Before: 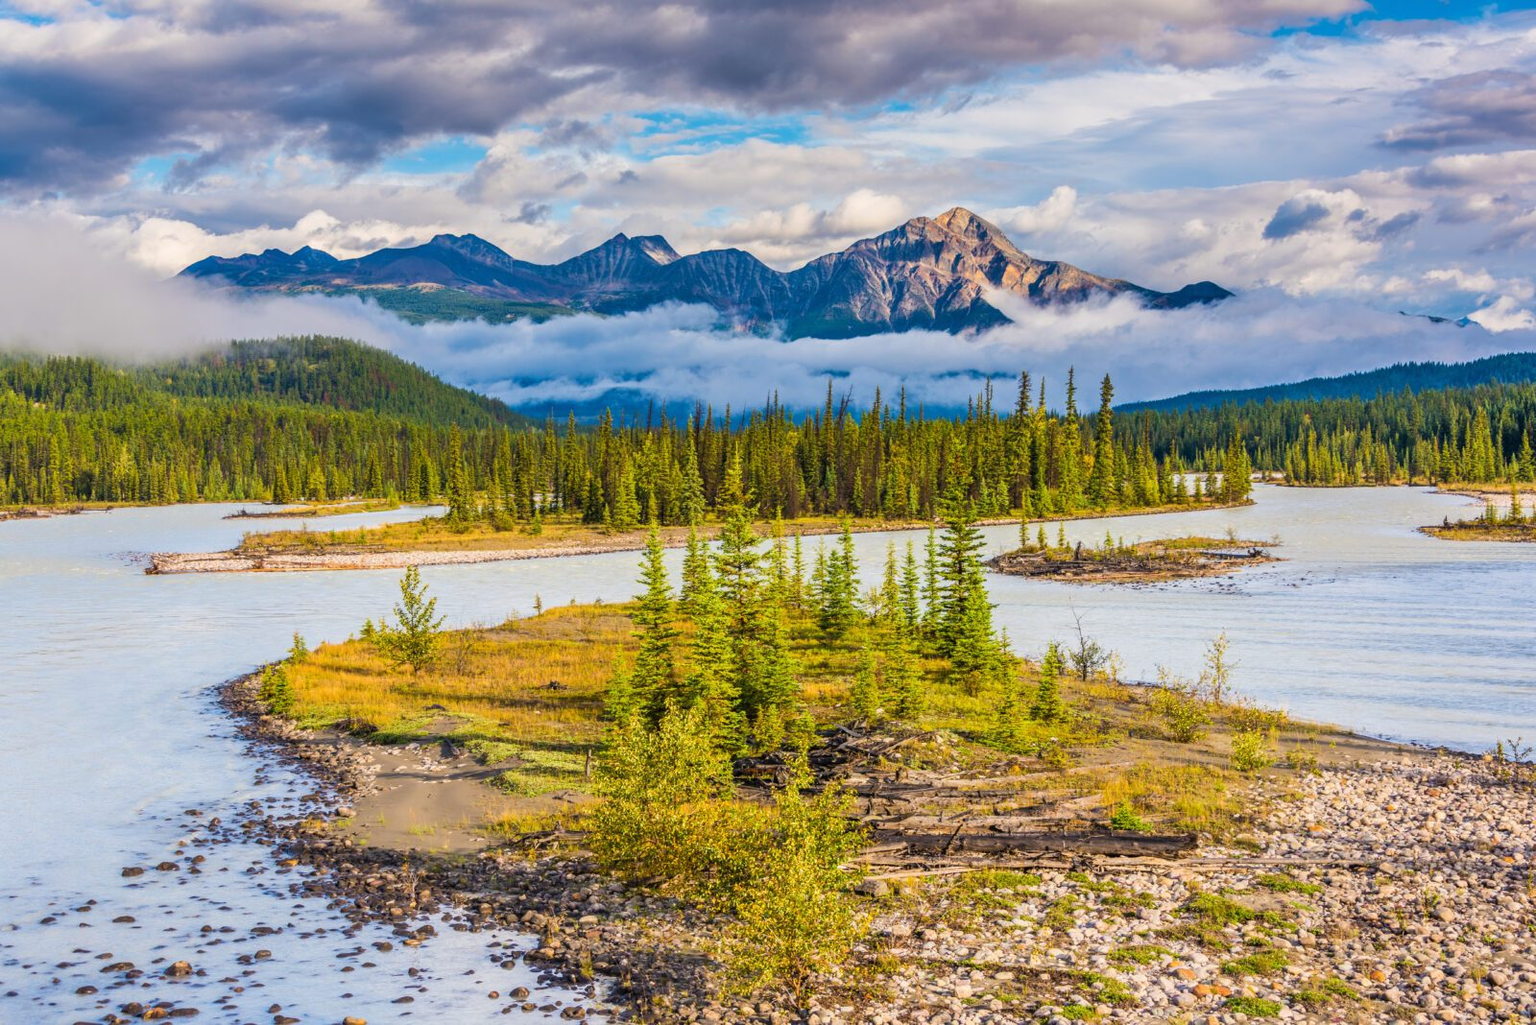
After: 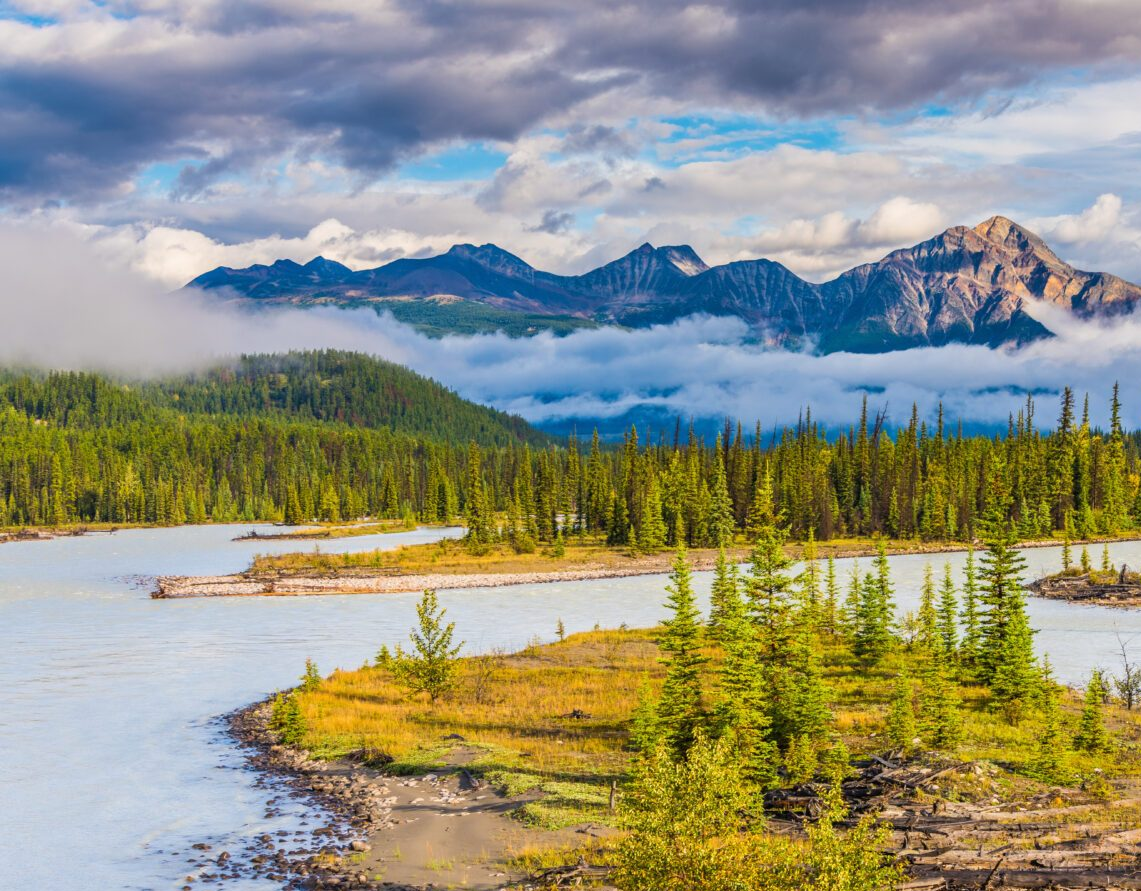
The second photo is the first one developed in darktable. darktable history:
crop: right 28.653%, bottom 16.544%
